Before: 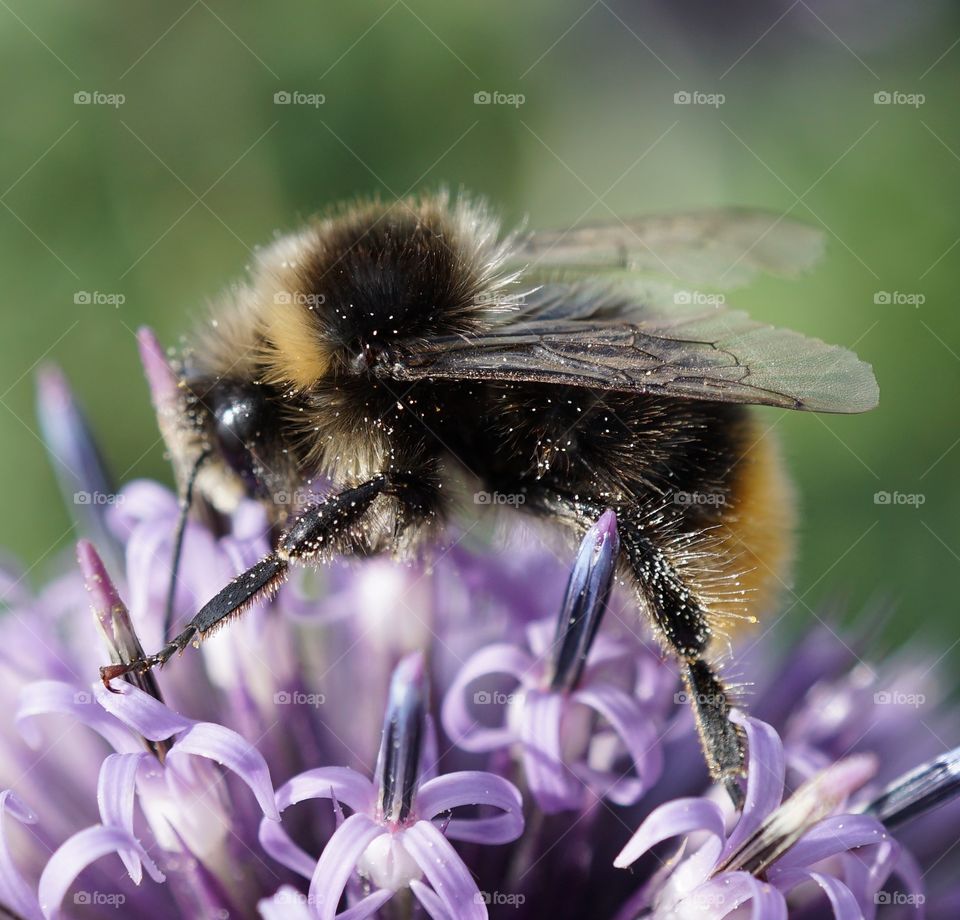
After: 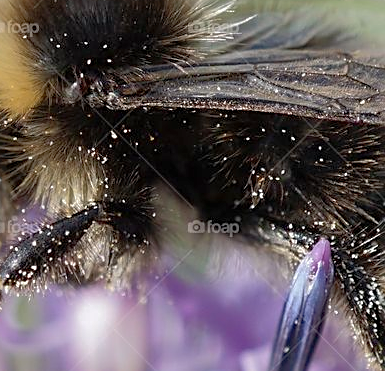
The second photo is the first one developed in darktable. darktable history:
sharpen: on, module defaults
crop: left 29.87%, top 29.512%, right 29.944%, bottom 30.136%
shadows and highlights: on, module defaults
